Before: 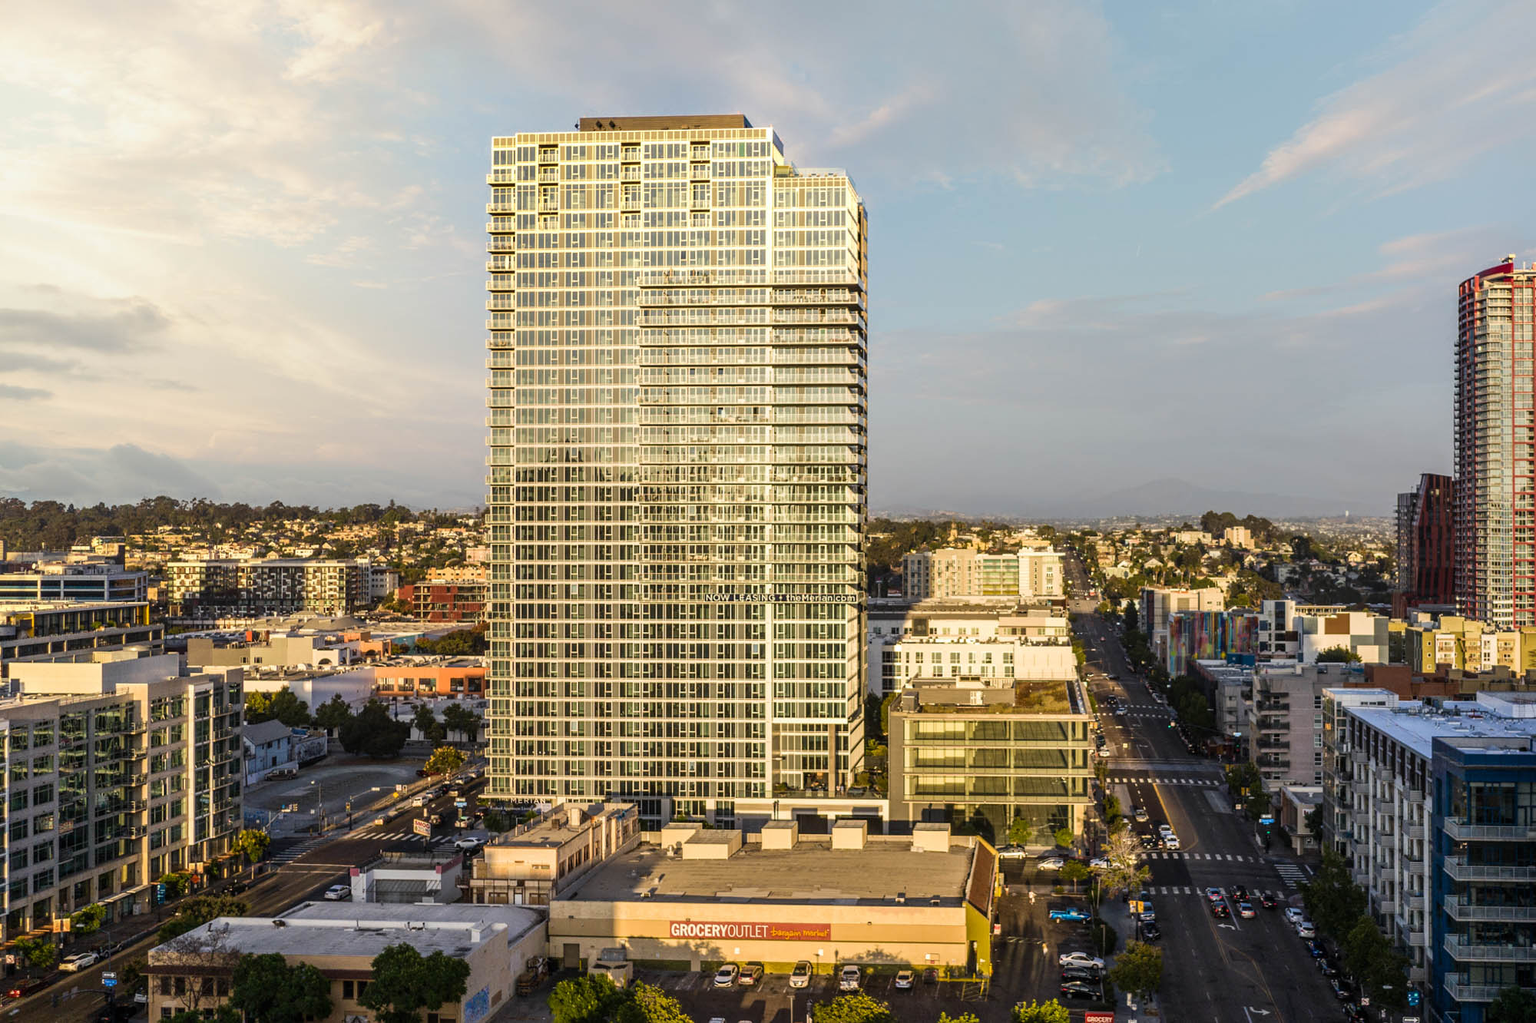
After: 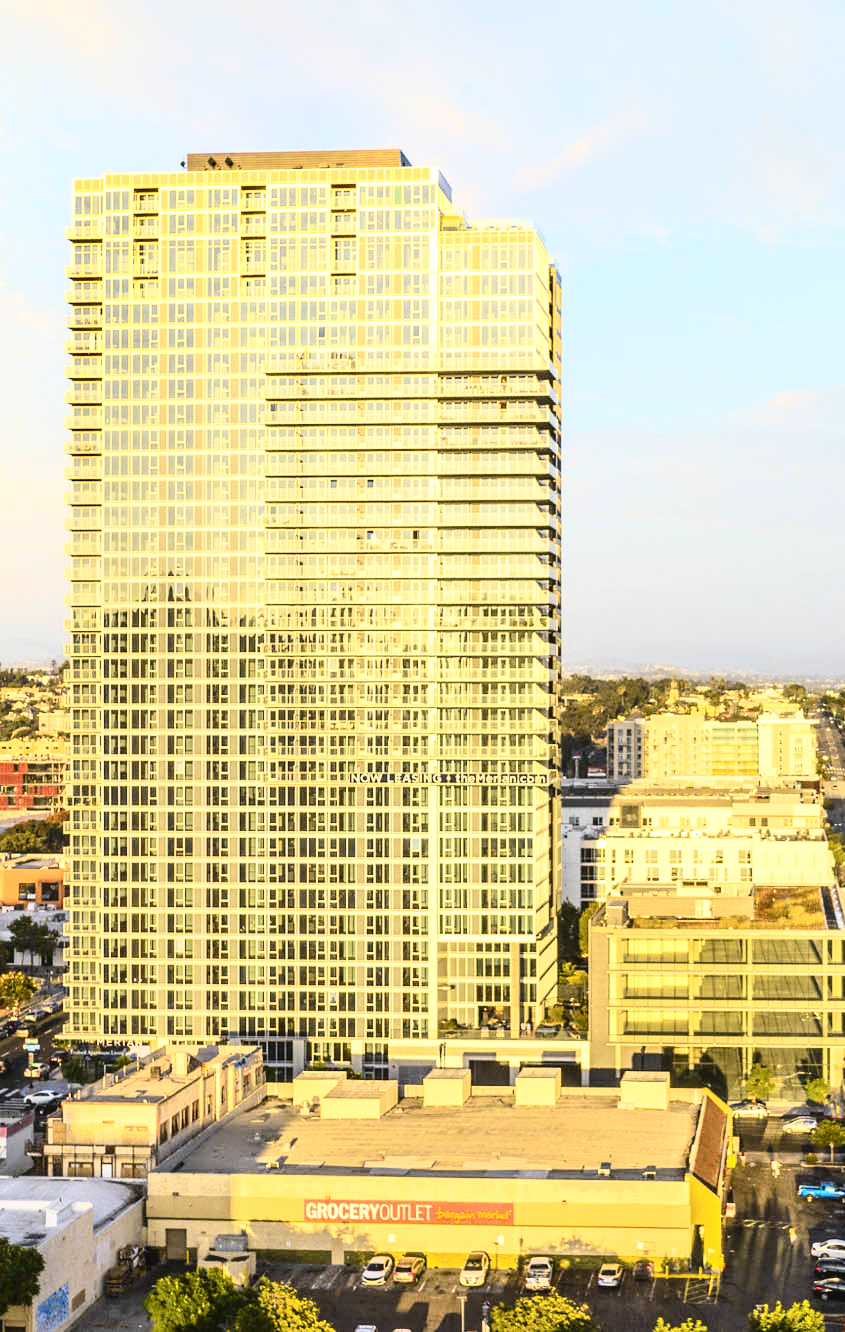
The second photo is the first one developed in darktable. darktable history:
exposure: black level correction 0, exposure 0.686 EV, compensate highlight preservation false
tone curve: curves: ch0 [(0, 0.029) (0.071, 0.087) (0.223, 0.265) (0.447, 0.605) (0.654, 0.823) (0.861, 0.943) (1, 0.981)]; ch1 [(0, 0) (0.353, 0.344) (0.447, 0.449) (0.502, 0.501) (0.547, 0.54) (0.57, 0.582) (0.608, 0.608) (0.618, 0.631) (0.657, 0.699) (1, 1)]; ch2 [(0, 0) (0.34, 0.314) (0.456, 0.456) (0.5, 0.503) (0.528, 0.54) (0.557, 0.577) (0.589, 0.626) (1, 1)], color space Lab, independent channels, preserve colors none
crop: left 28.404%, right 29.309%
